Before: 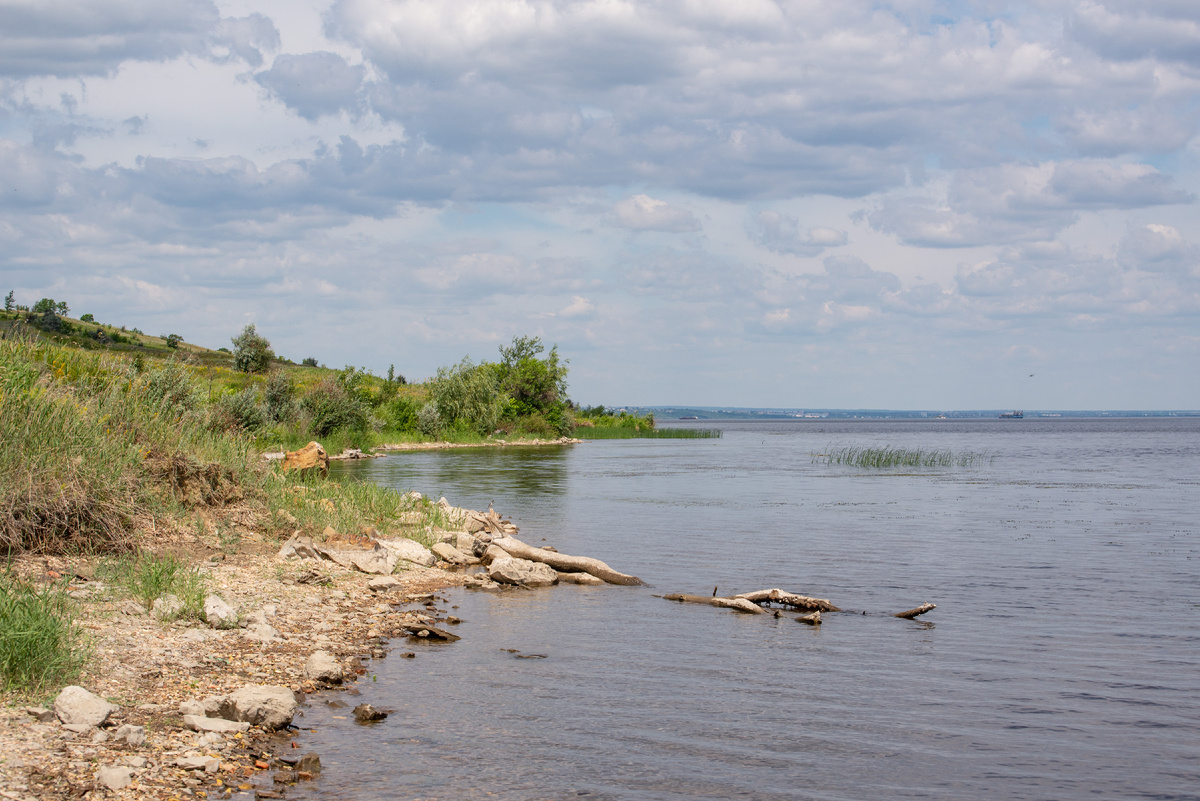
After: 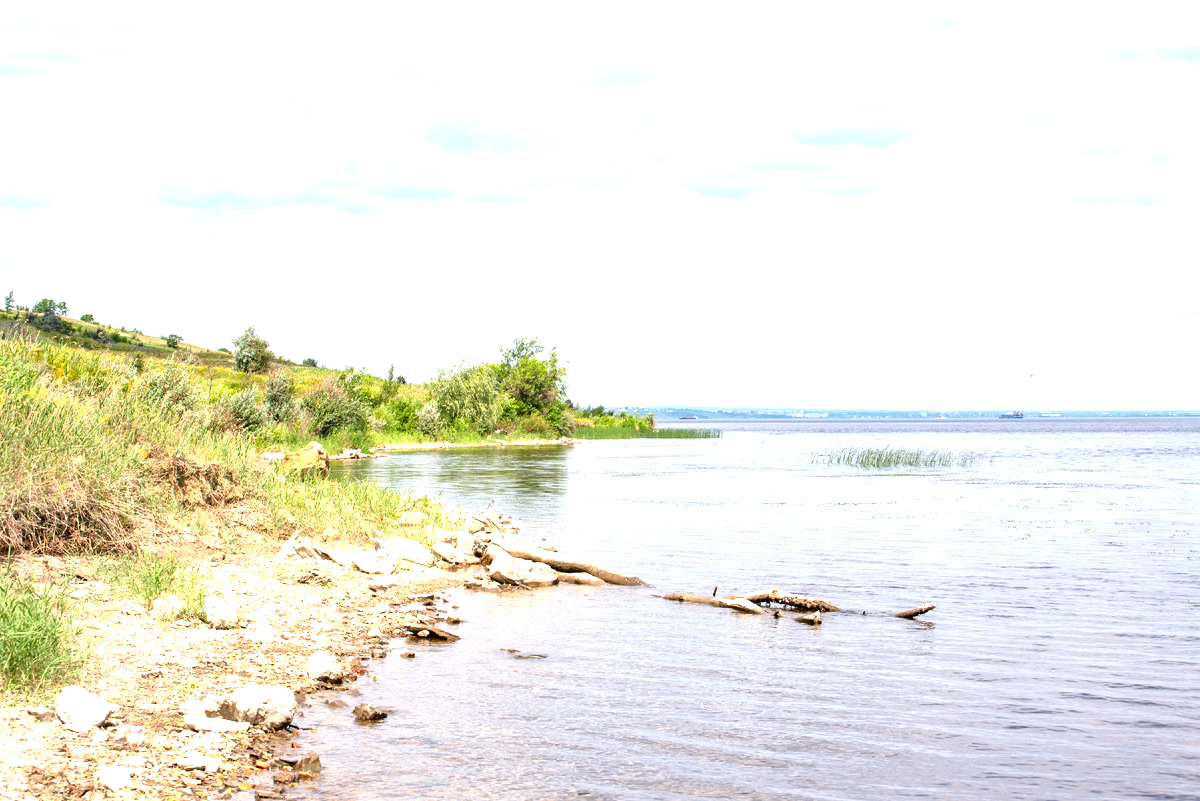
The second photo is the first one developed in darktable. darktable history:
exposure: black level correction 0.001, exposure 1.646 EV, compensate highlight preservation false
